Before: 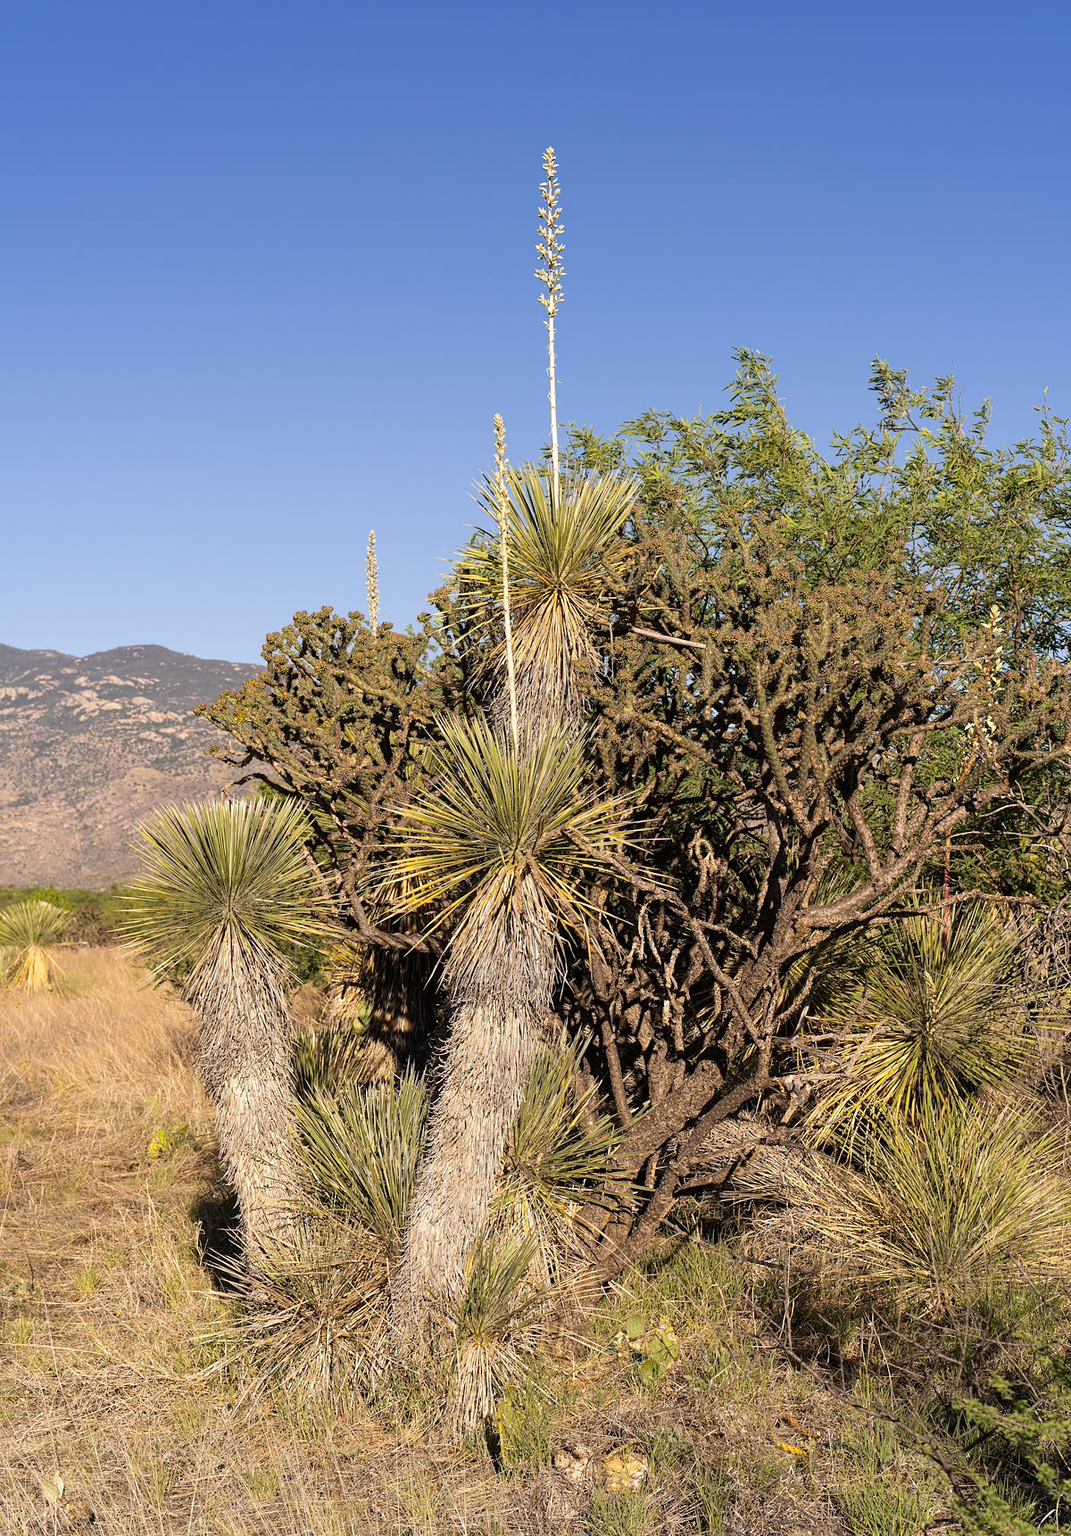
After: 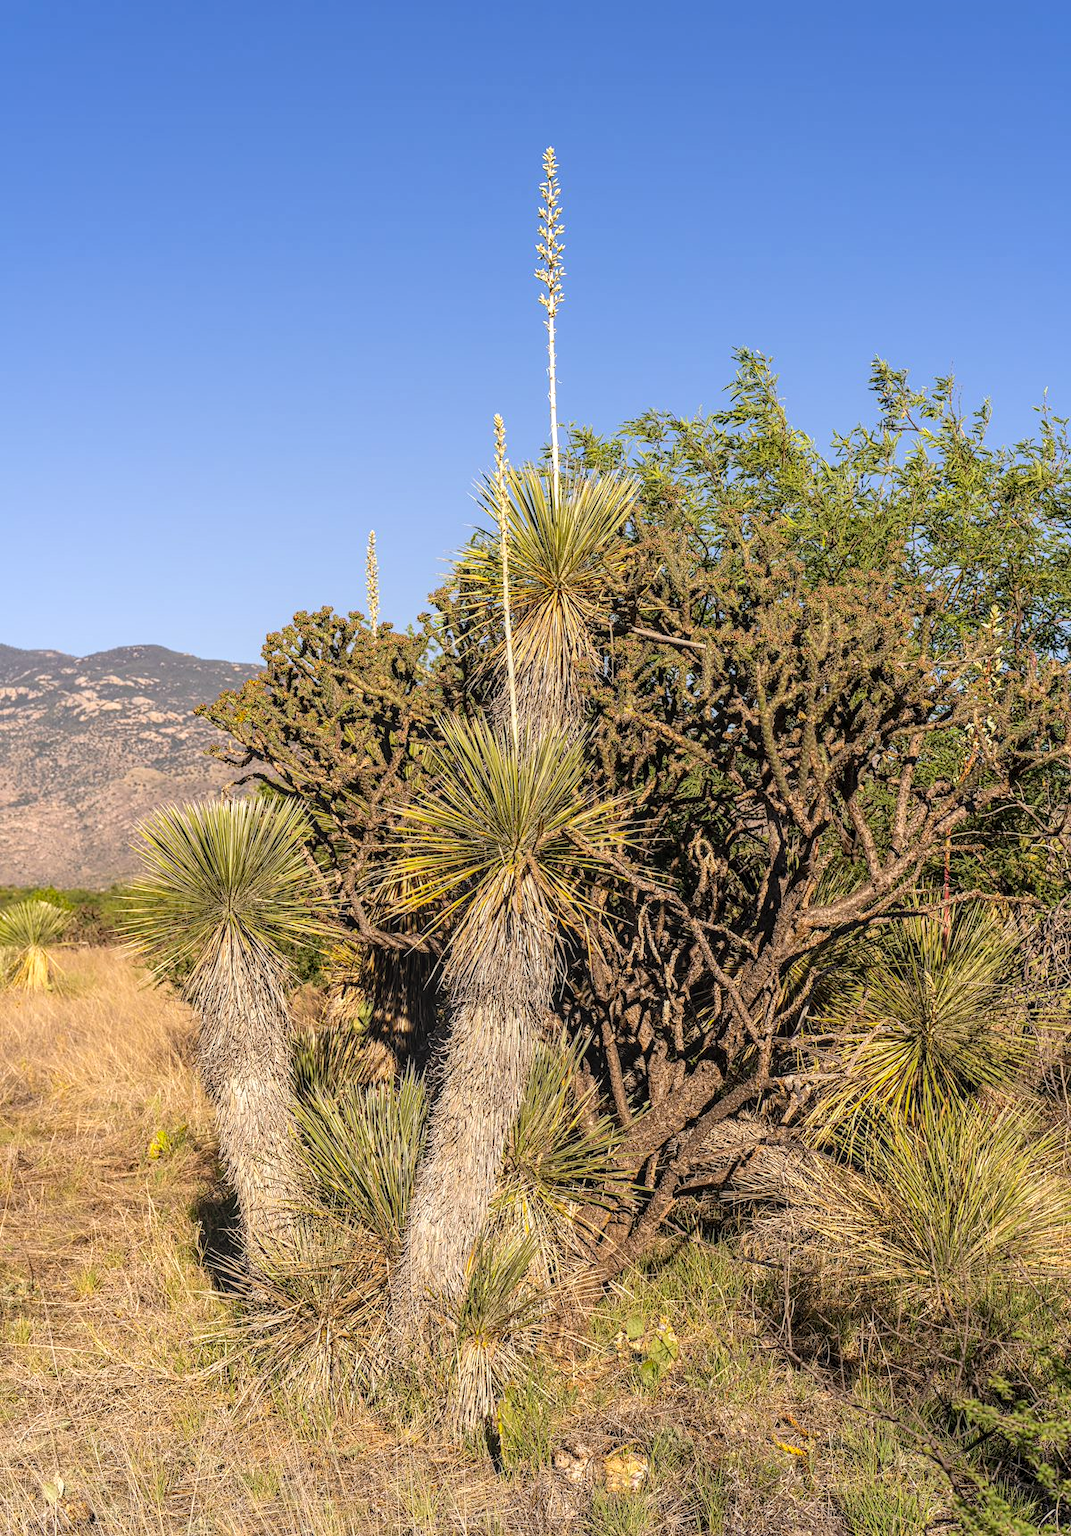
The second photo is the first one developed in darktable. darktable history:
local contrast: highlights 4%, shadows 6%, detail 133%
contrast brightness saturation: contrast 0.028, brightness 0.063, saturation 0.129
